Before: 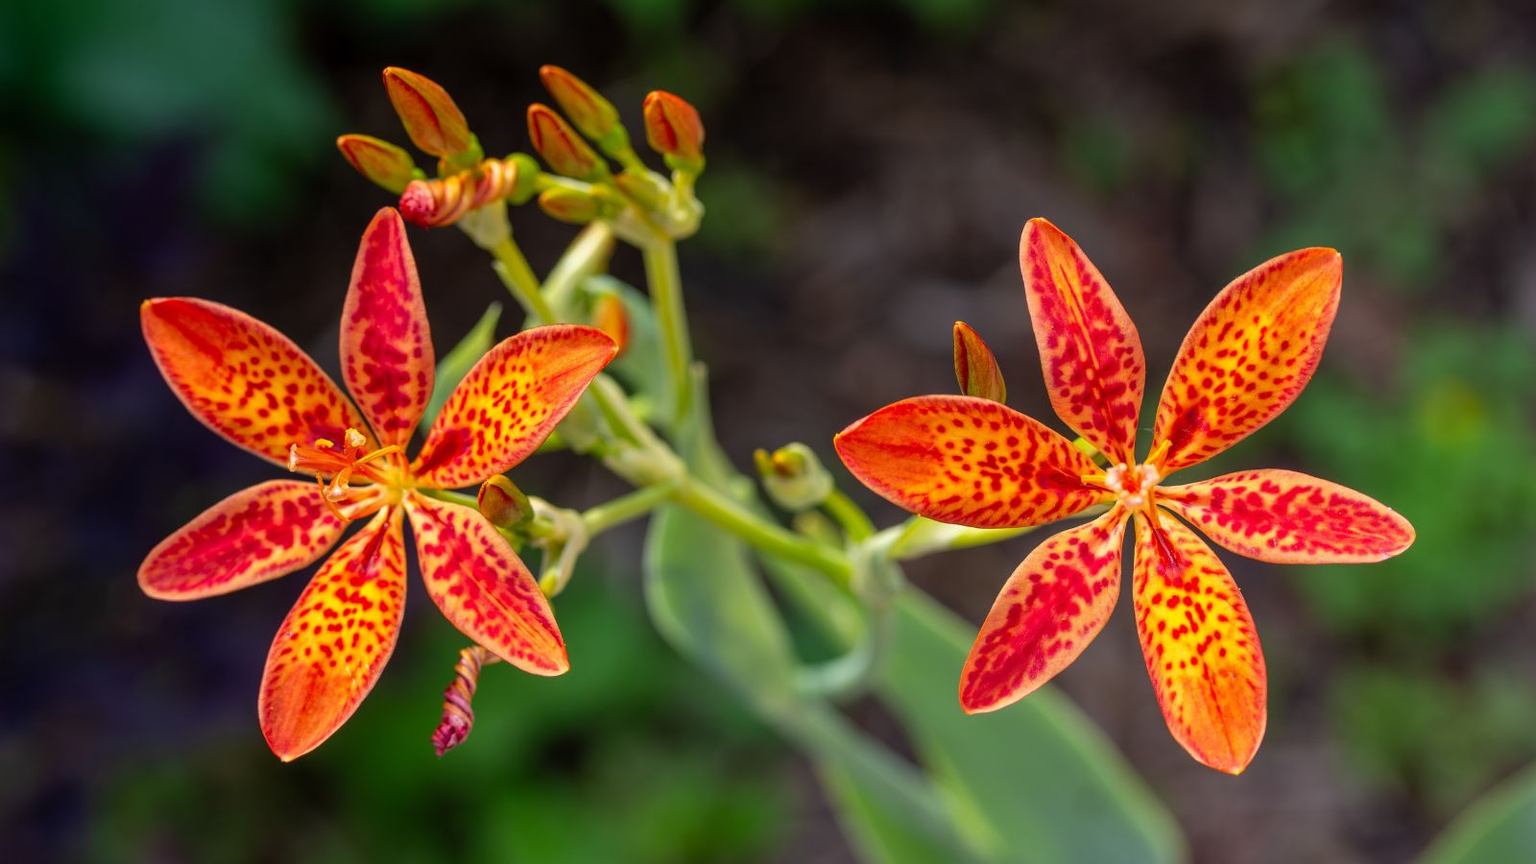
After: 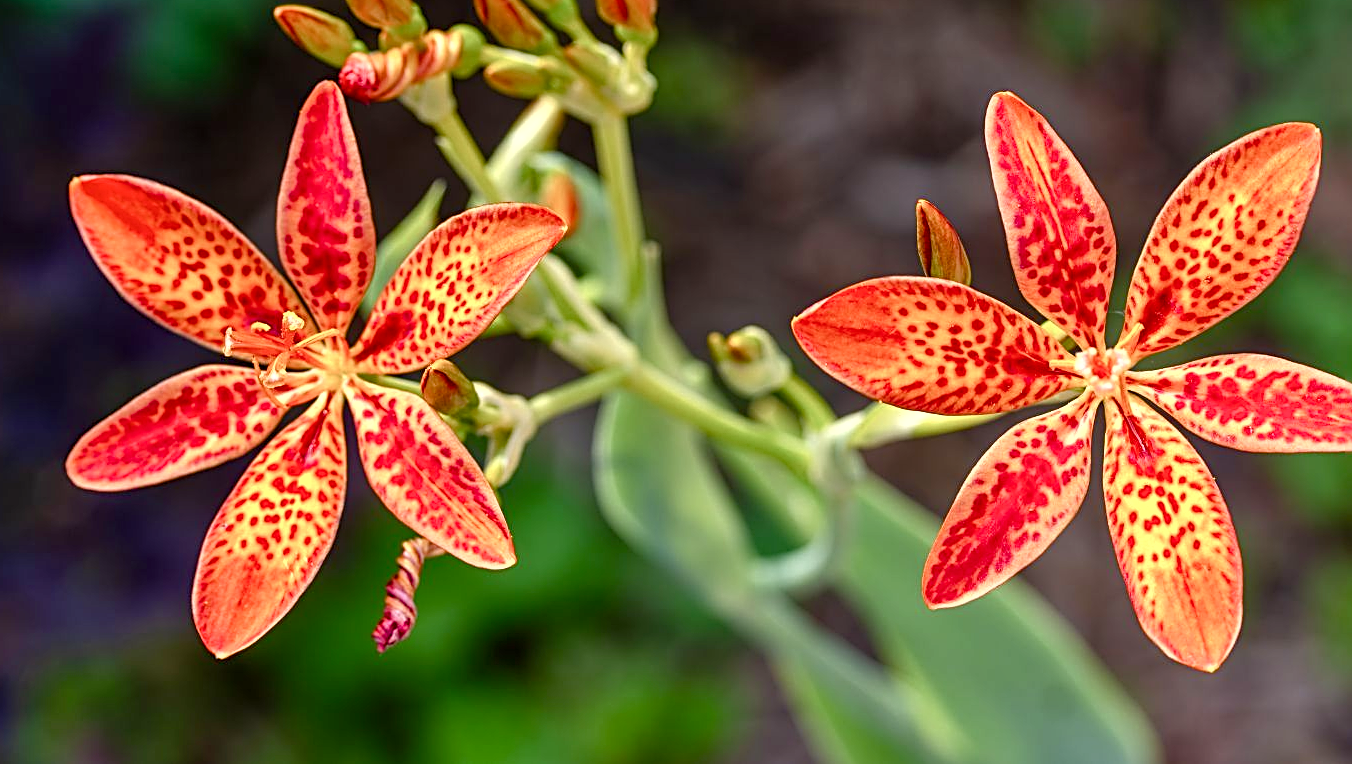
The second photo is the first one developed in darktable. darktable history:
color balance rgb: power › hue 329.48°, perceptual saturation grading › global saturation 20%, perceptual saturation grading › highlights -48.904%, perceptual saturation grading › shadows 24.244%
sharpen: radius 2.713, amount 0.662
crop and rotate: left 4.827%, top 15.011%, right 10.662%
exposure: black level correction 0, exposure 0.4 EV, compensate exposure bias true, compensate highlight preservation false
local contrast: mode bilateral grid, contrast 19, coarseness 50, detail 119%, midtone range 0.2
shadows and highlights: shadows 37.63, highlights -28.07, soften with gaussian
